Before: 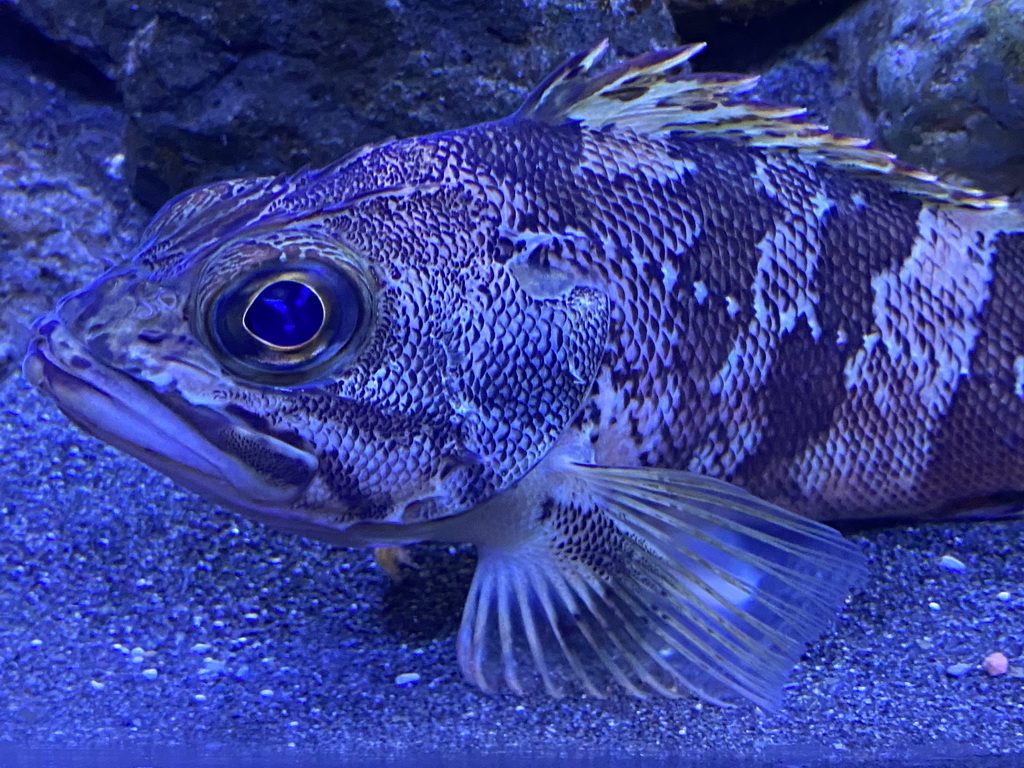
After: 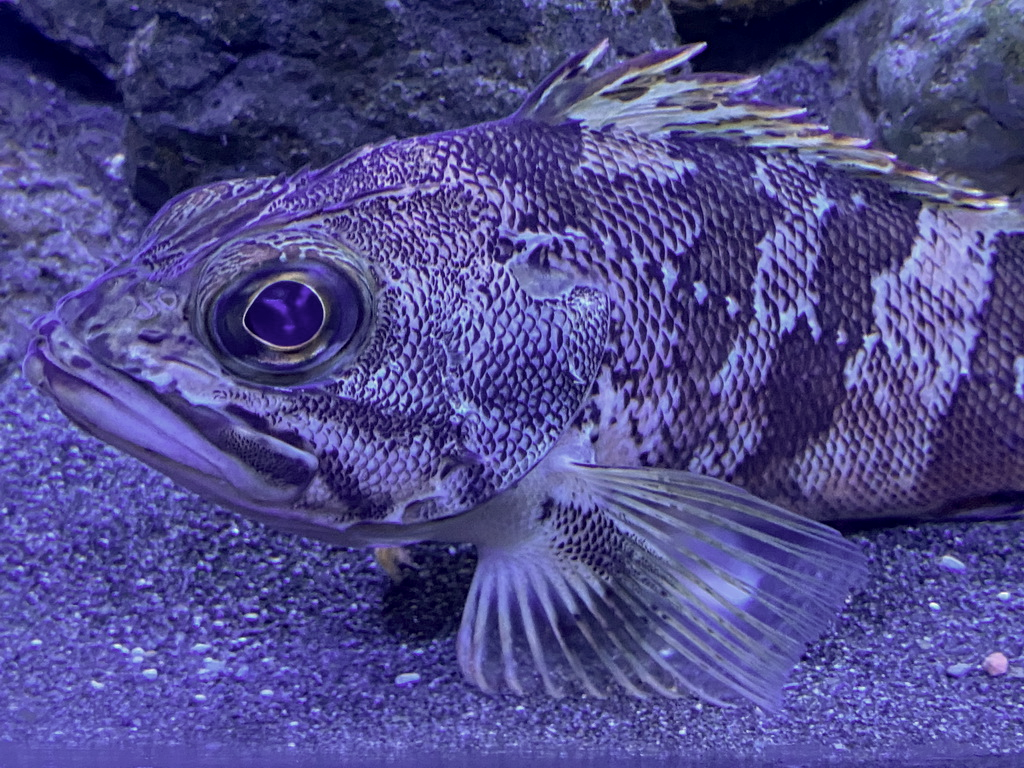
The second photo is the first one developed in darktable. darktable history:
color correction: highlights a* 5.58, highlights b* 5.25, saturation 0.634
shadows and highlights: on, module defaults
local contrast: on, module defaults
color balance rgb: perceptual saturation grading › global saturation 11.561%
